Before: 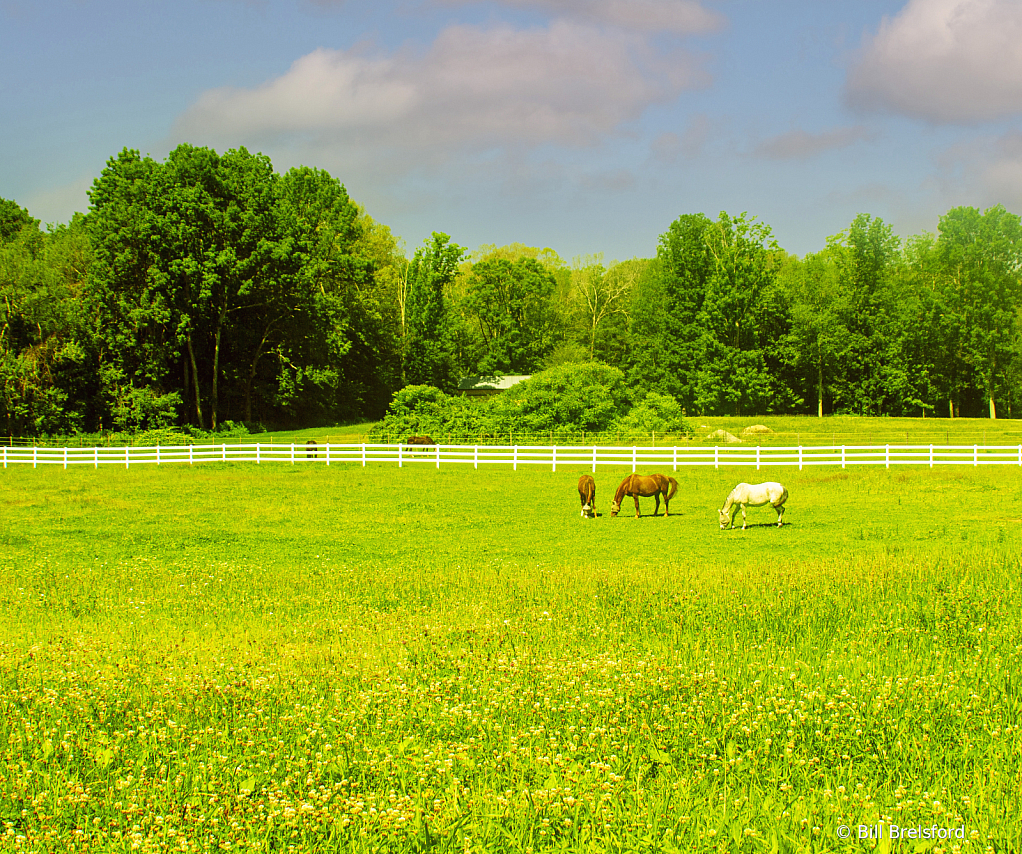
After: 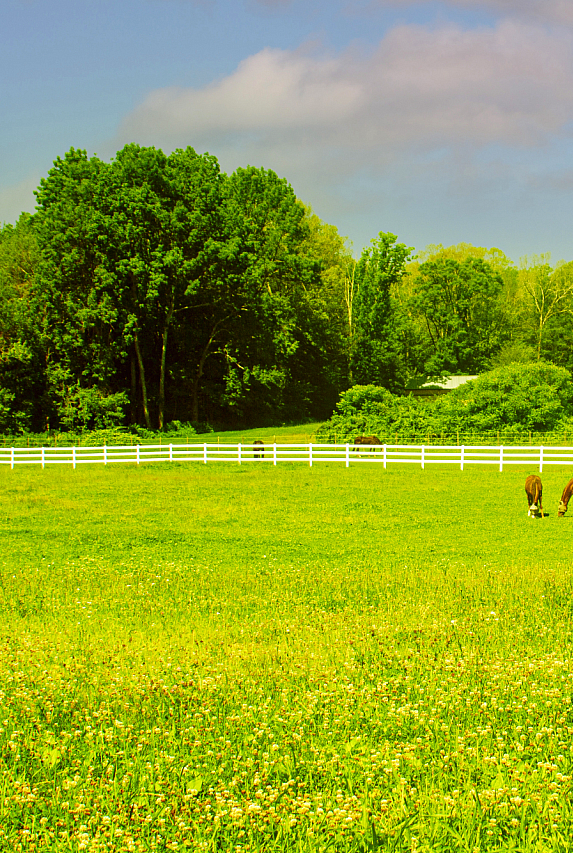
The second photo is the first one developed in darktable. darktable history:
tone equalizer: edges refinement/feathering 500, mask exposure compensation -1.57 EV, preserve details no
color balance rgb: perceptual saturation grading › global saturation 20%, perceptual saturation grading › highlights -24.831%, perceptual saturation grading › shadows 49.959%, global vibrance 14.197%
crop: left 5.207%, right 38.703%
